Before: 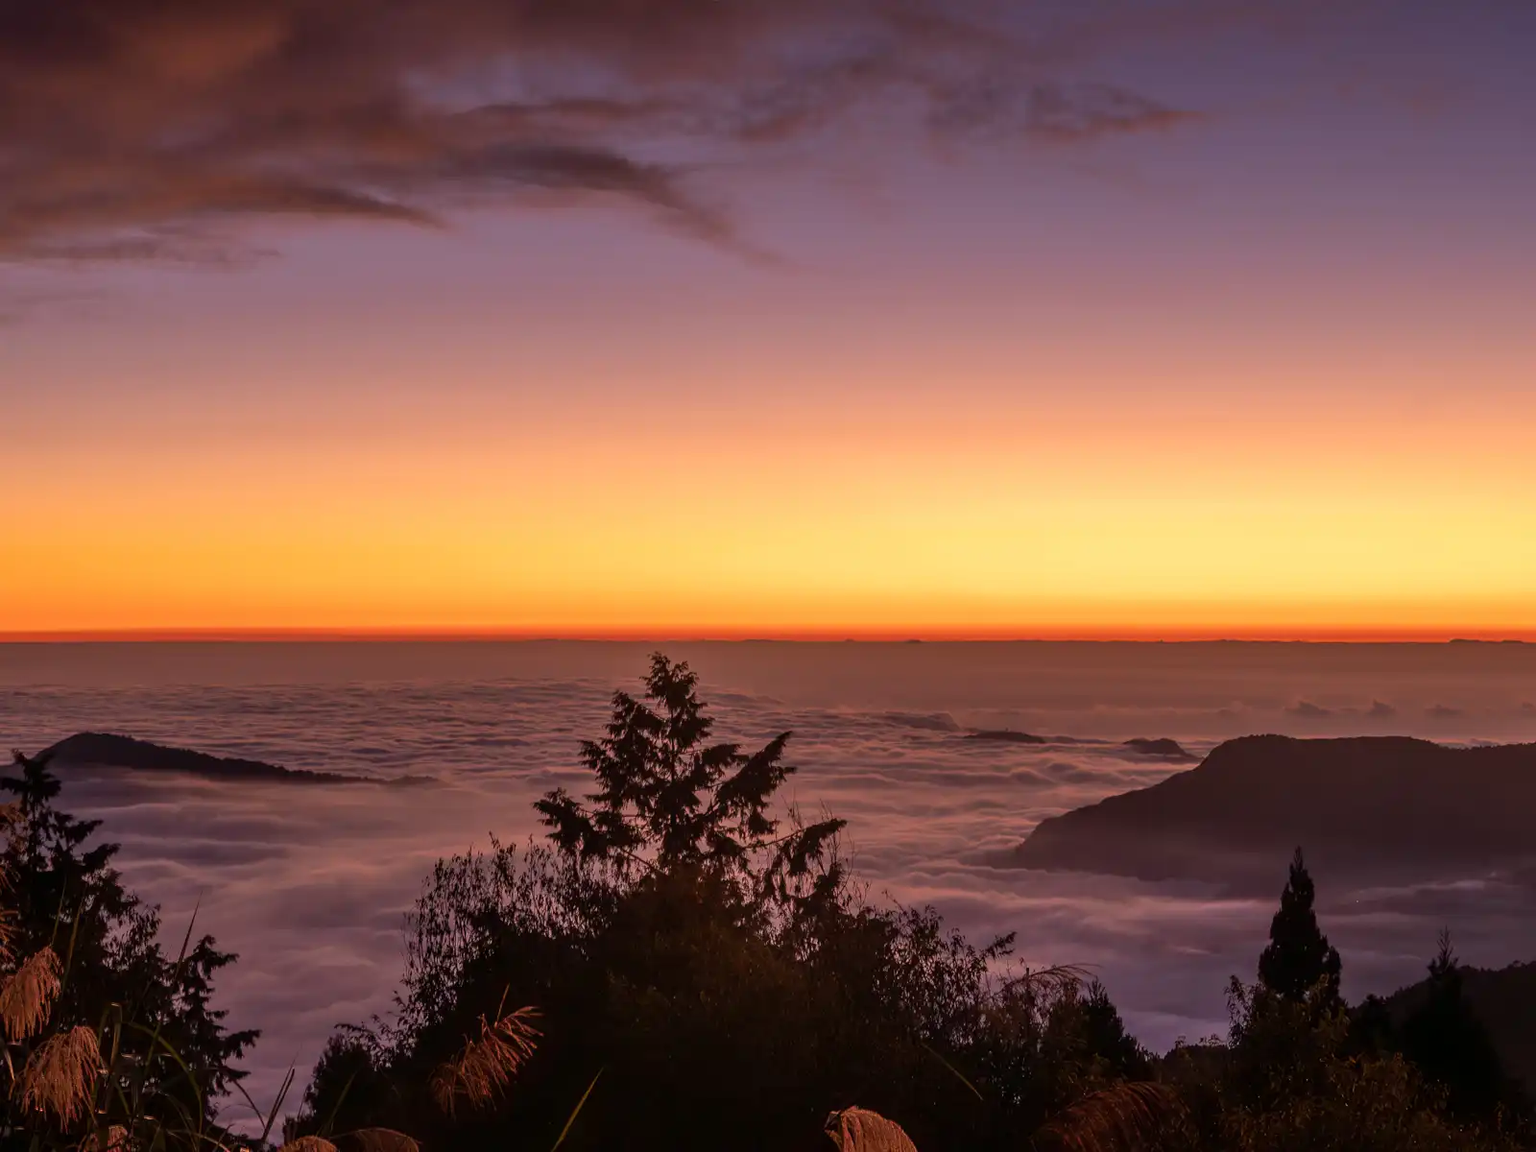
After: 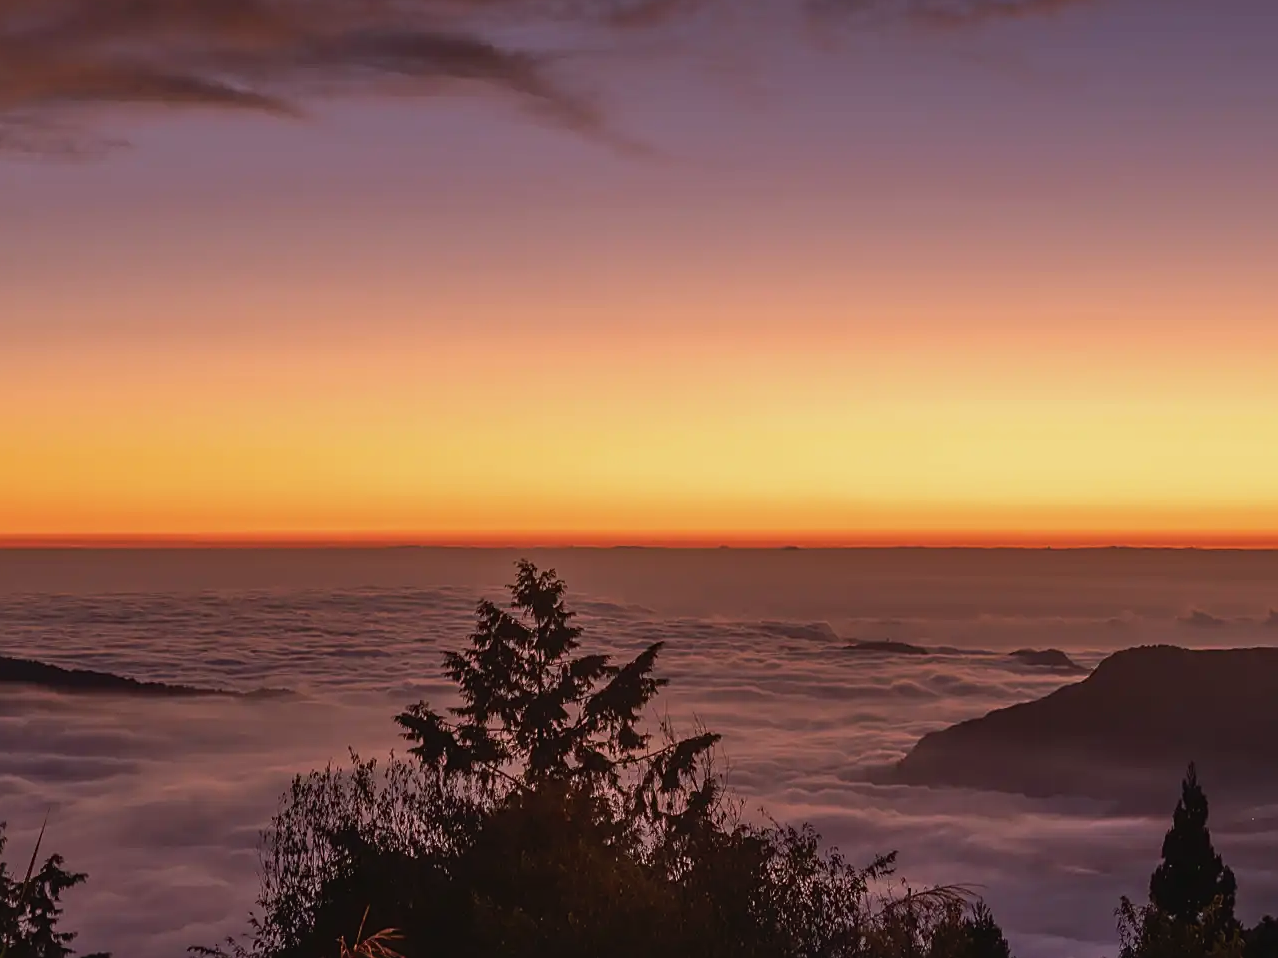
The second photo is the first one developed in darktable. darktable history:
crop and rotate: left 10.071%, top 10.071%, right 10.02%, bottom 10.02%
sharpen: on, module defaults
contrast brightness saturation: contrast -0.08, brightness -0.04, saturation -0.11
